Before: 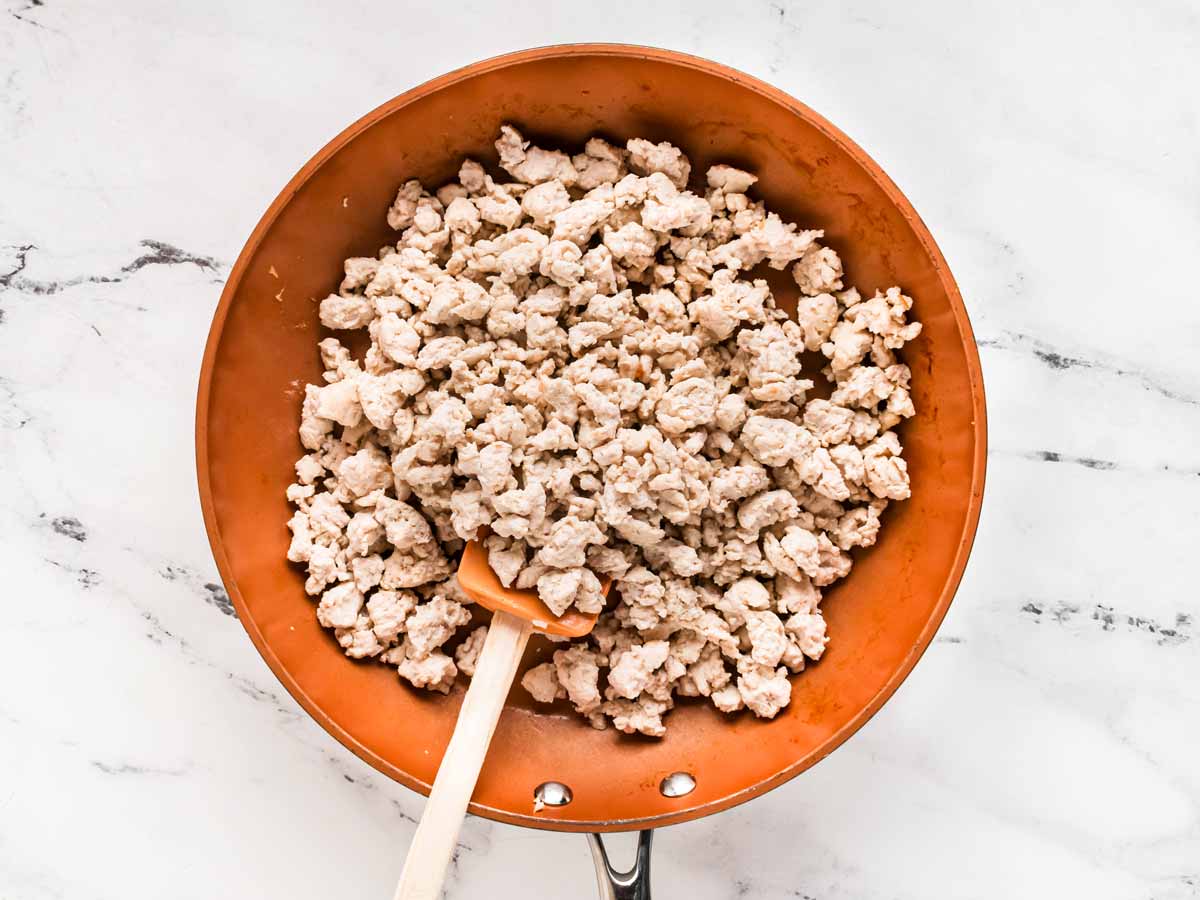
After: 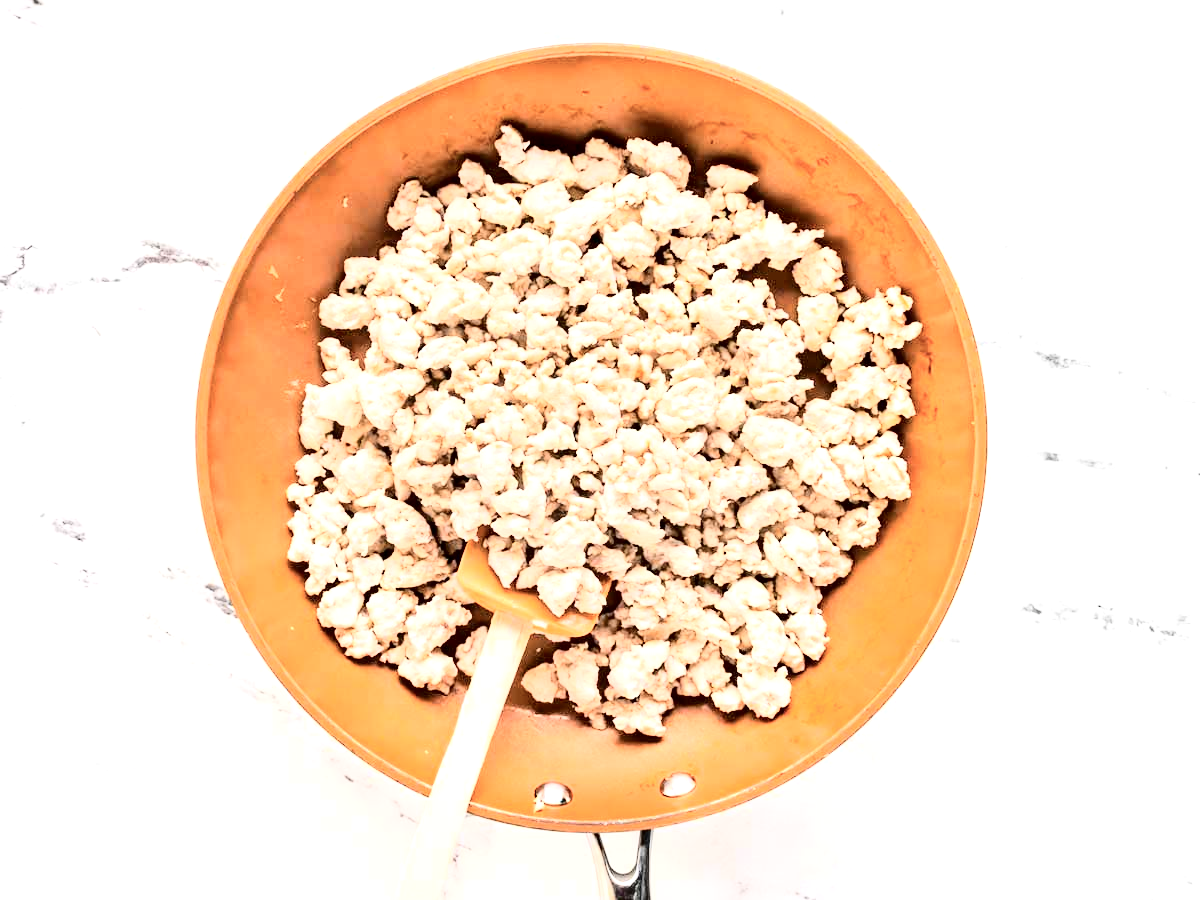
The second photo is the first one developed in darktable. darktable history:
exposure: black level correction 0, exposure 0.703 EV, compensate highlight preservation false
tone curve: curves: ch0 [(0, 0) (0.004, 0) (0.133, 0.071) (0.325, 0.456) (0.832, 0.957) (1, 1)], color space Lab, independent channels, preserve colors none
